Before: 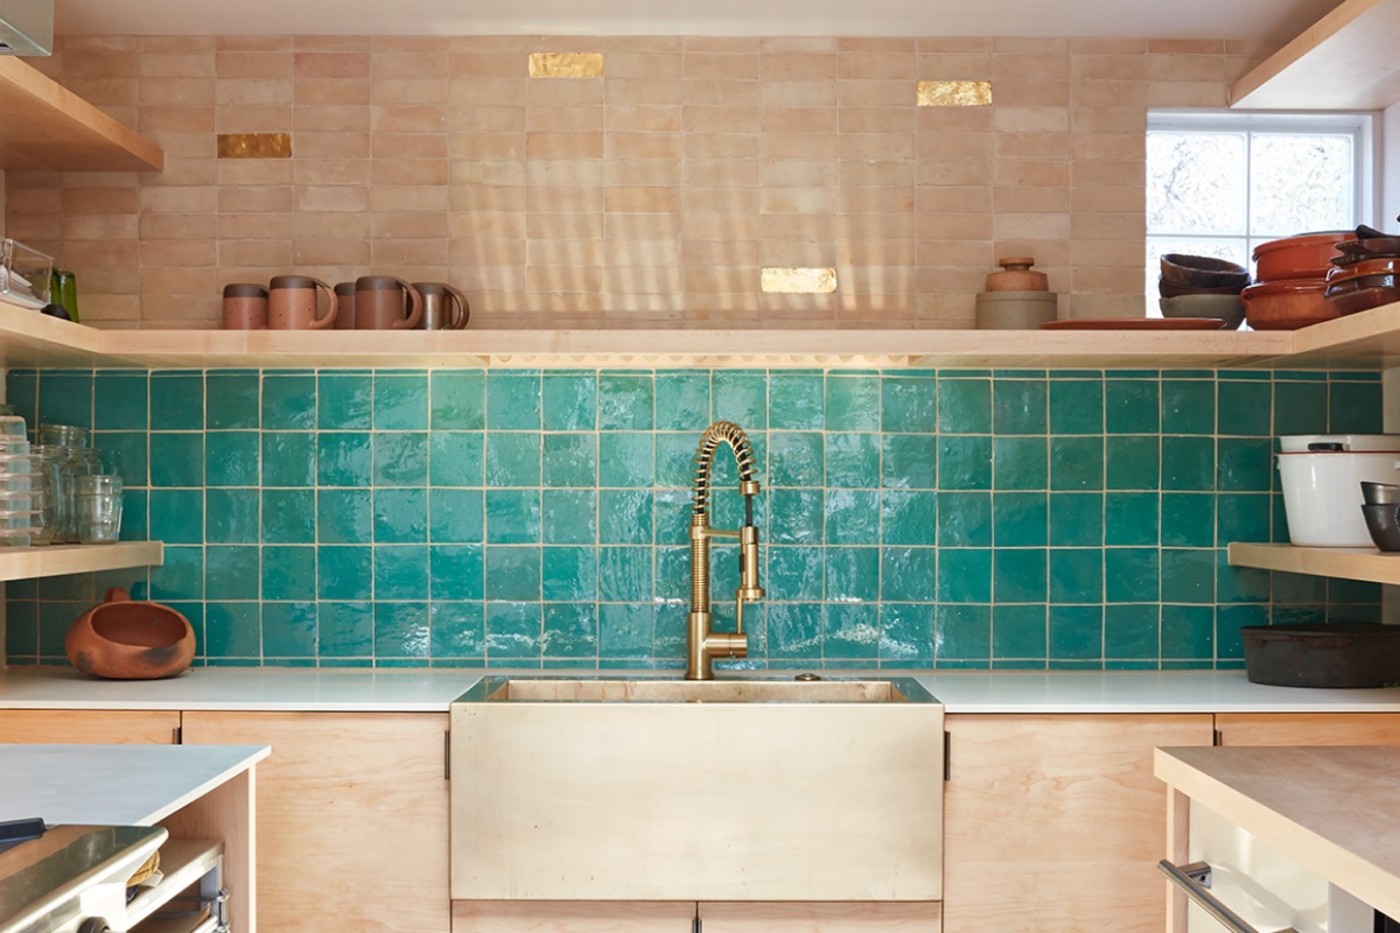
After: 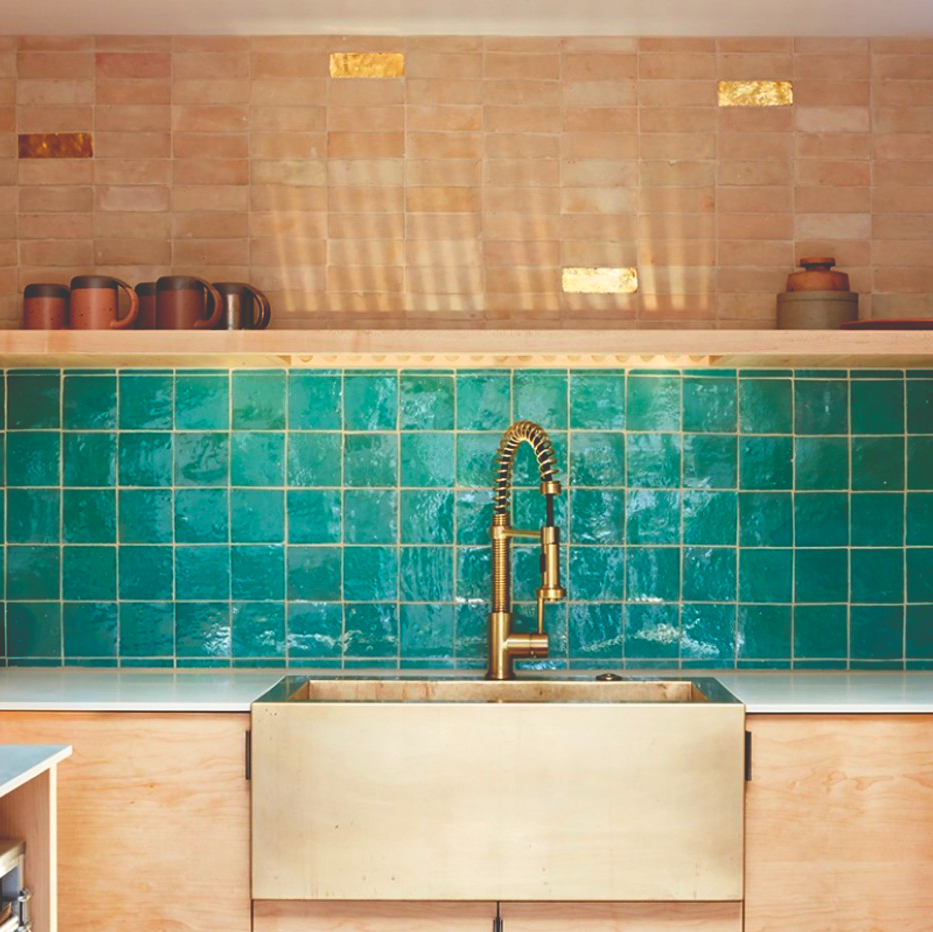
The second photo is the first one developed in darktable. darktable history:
contrast brightness saturation: brightness 0.094, saturation 0.19
base curve: curves: ch0 [(0, 0.02) (0.083, 0.036) (1, 1)], preserve colors none
crop and rotate: left 14.346%, right 18.945%
